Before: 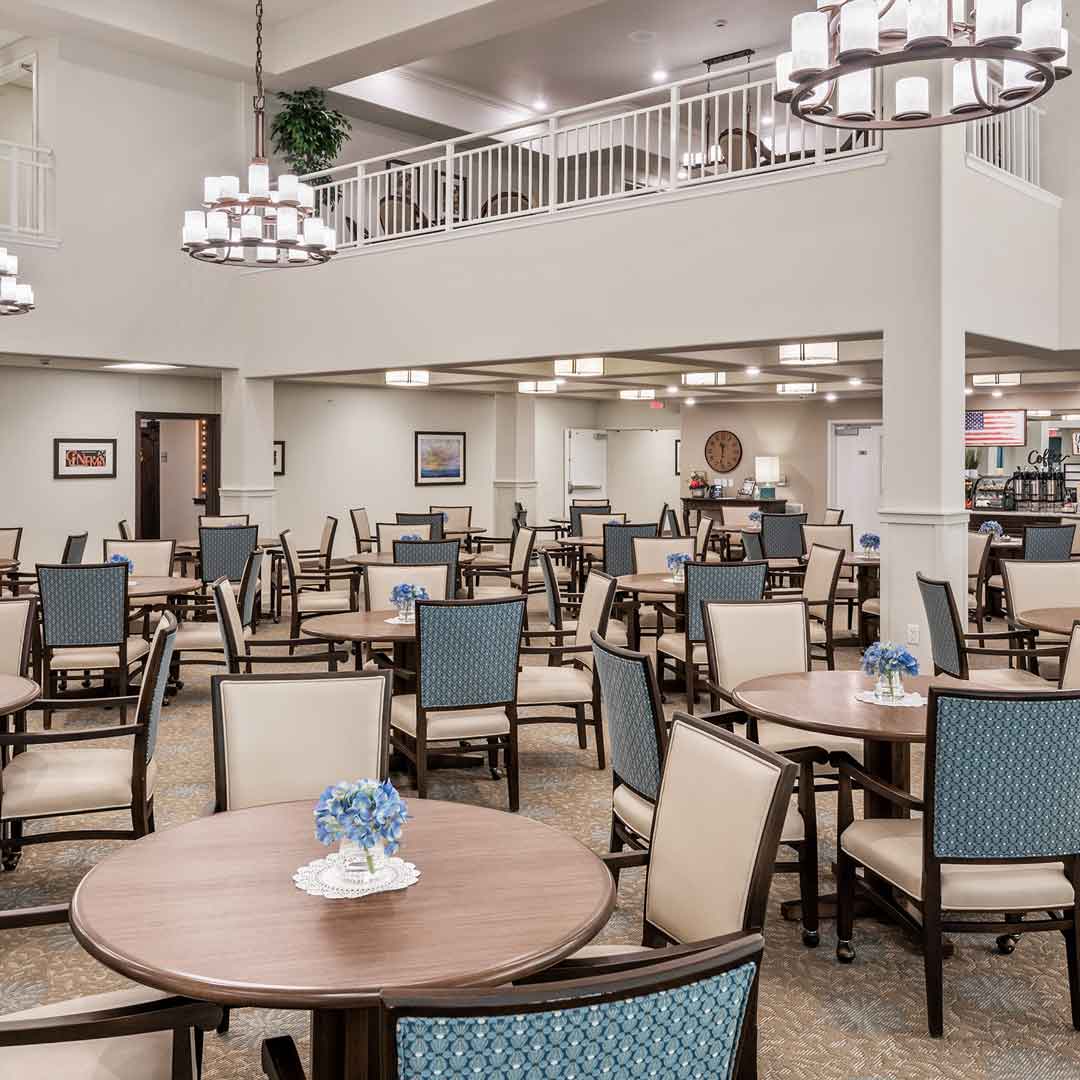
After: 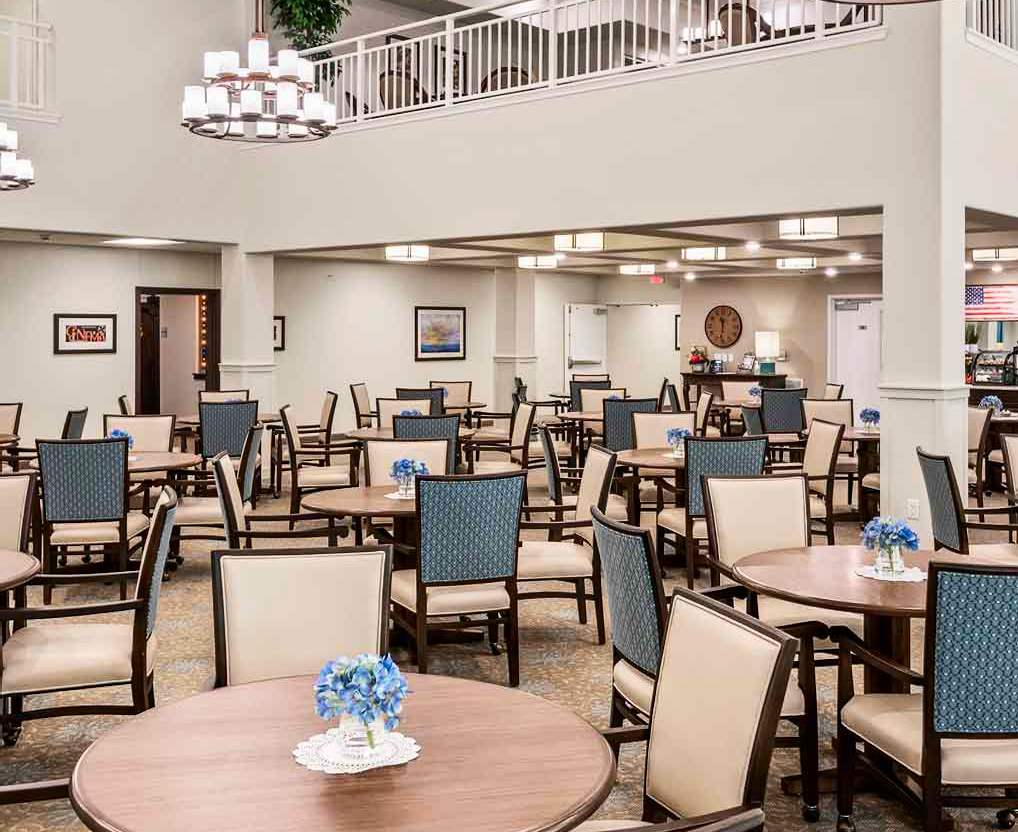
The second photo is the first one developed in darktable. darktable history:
crop and rotate: angle 0.03°, top 11.643%, right 5.651%, bottom 11.189%
contrast brightness saturation: contrast 0.18, saturation 0.3
white balance: emerald 1
